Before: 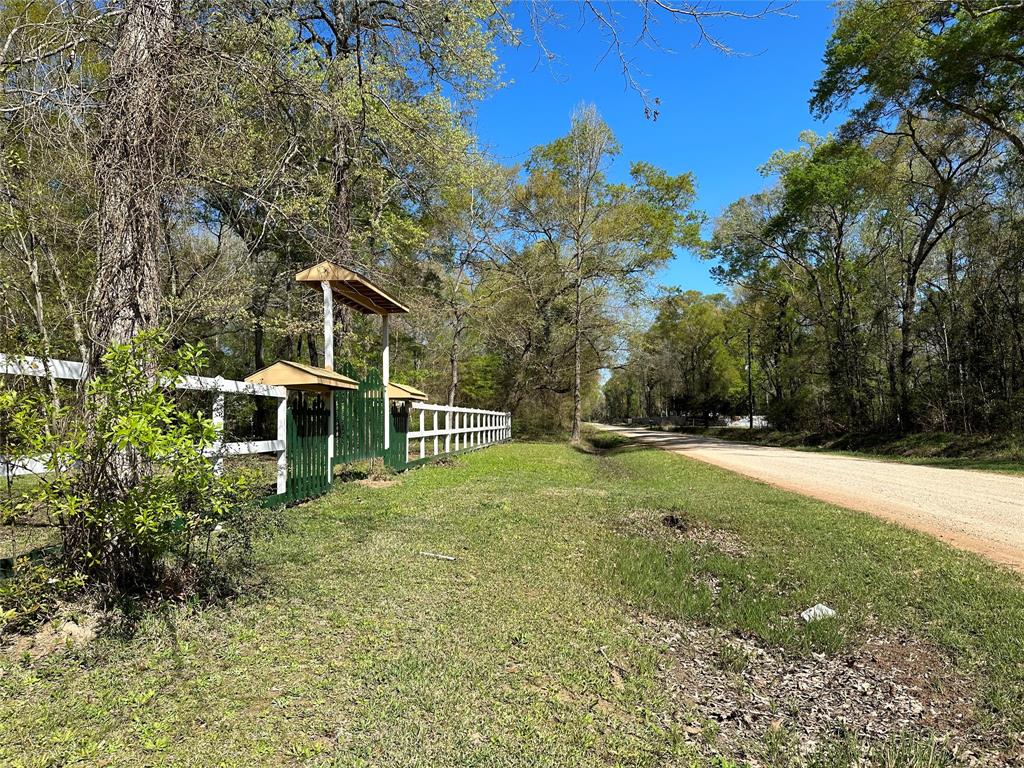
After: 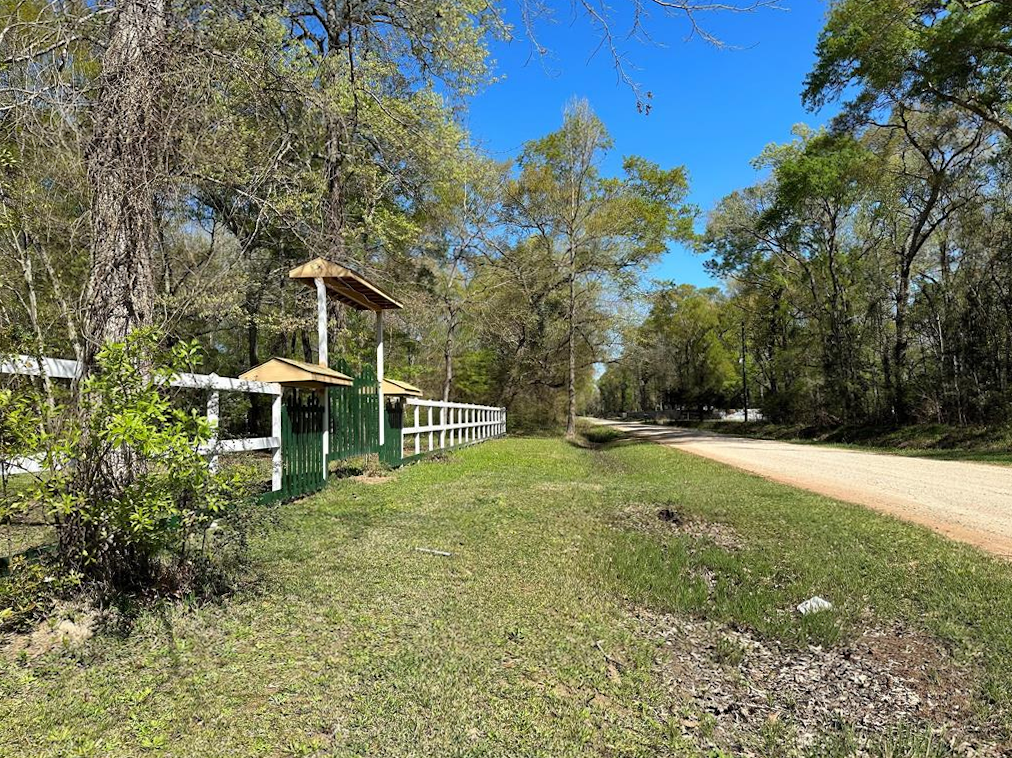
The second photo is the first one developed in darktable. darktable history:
rotate and perspective: rotation -0.45°, automatic cropping original format, crop left 0.008, crop right 0.992, crop top 0.012, crop bottom 0.988
shadows and highlights: highlights color adjustment 0%, low approximation 0.01, soften with gaussian
